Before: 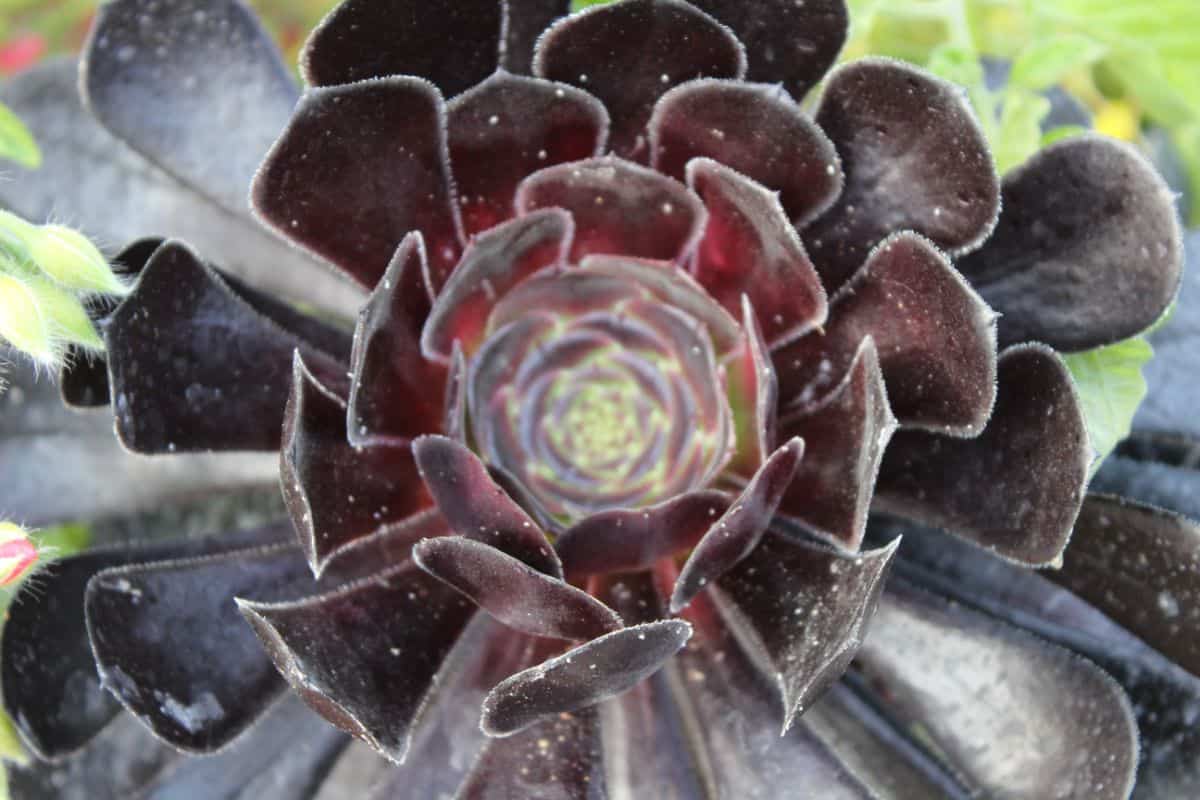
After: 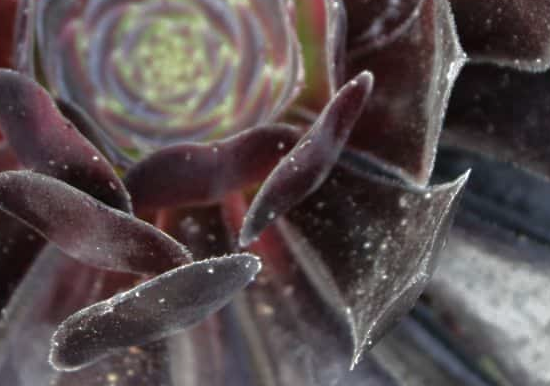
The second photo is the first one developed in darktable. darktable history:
base curve: curves: ch0 [(0, 0) (0.595, 0.418) (1, 1)], preserve colors average RGB
crop: left 35.939%, top 45.763%, right 18.155%, bottom 5.95%
